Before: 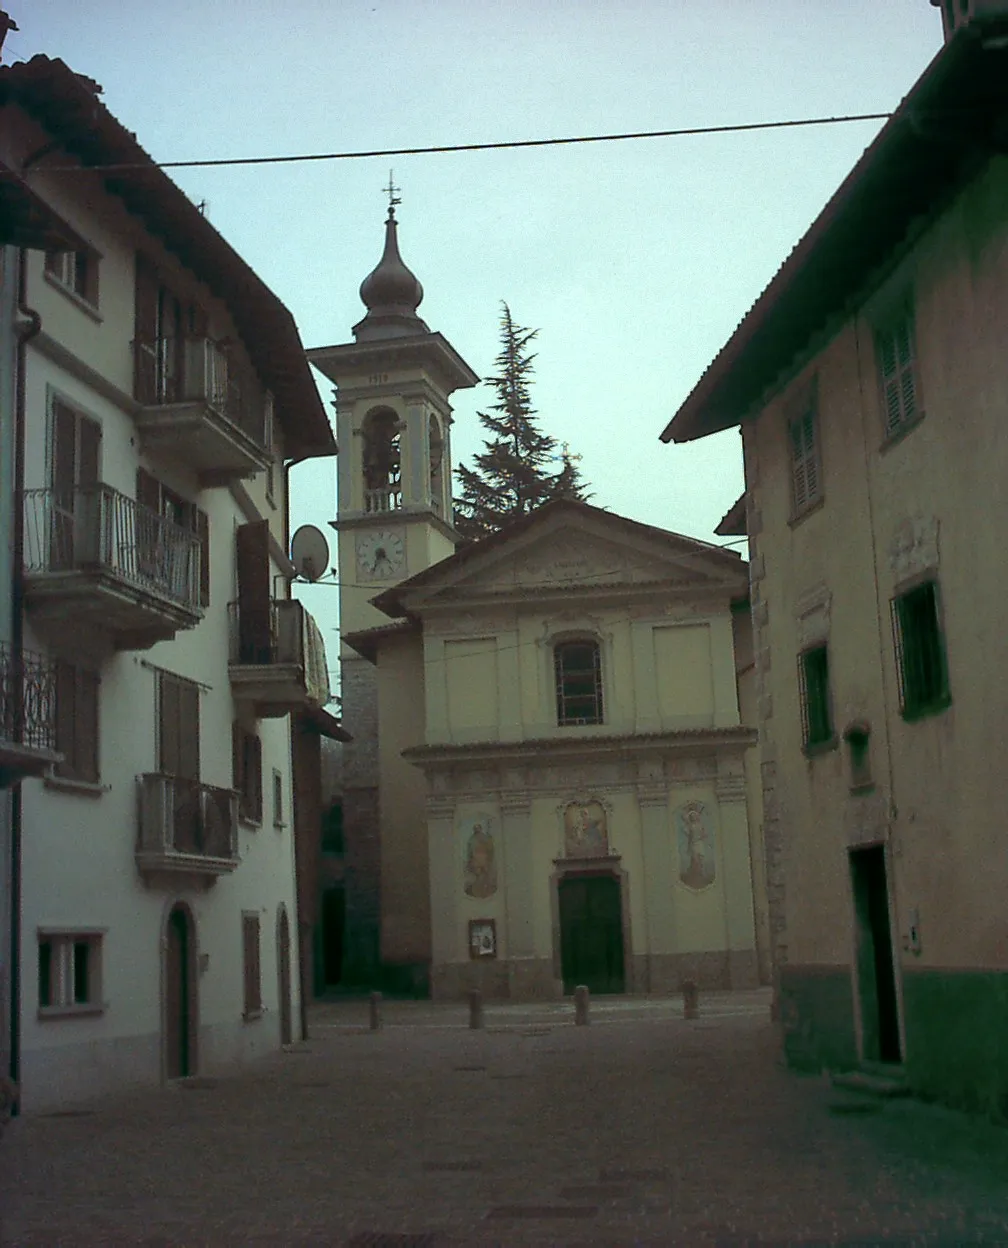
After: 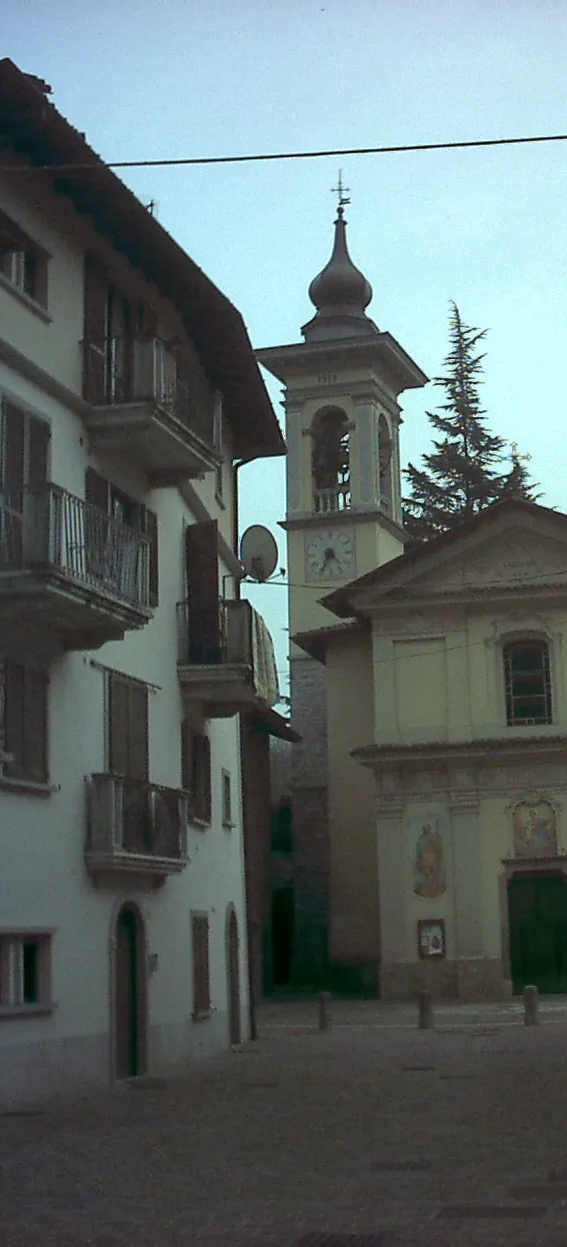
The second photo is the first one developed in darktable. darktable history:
crop: left 5.114%, right 38.589%
white balance: red 0.967, blue 1.049
